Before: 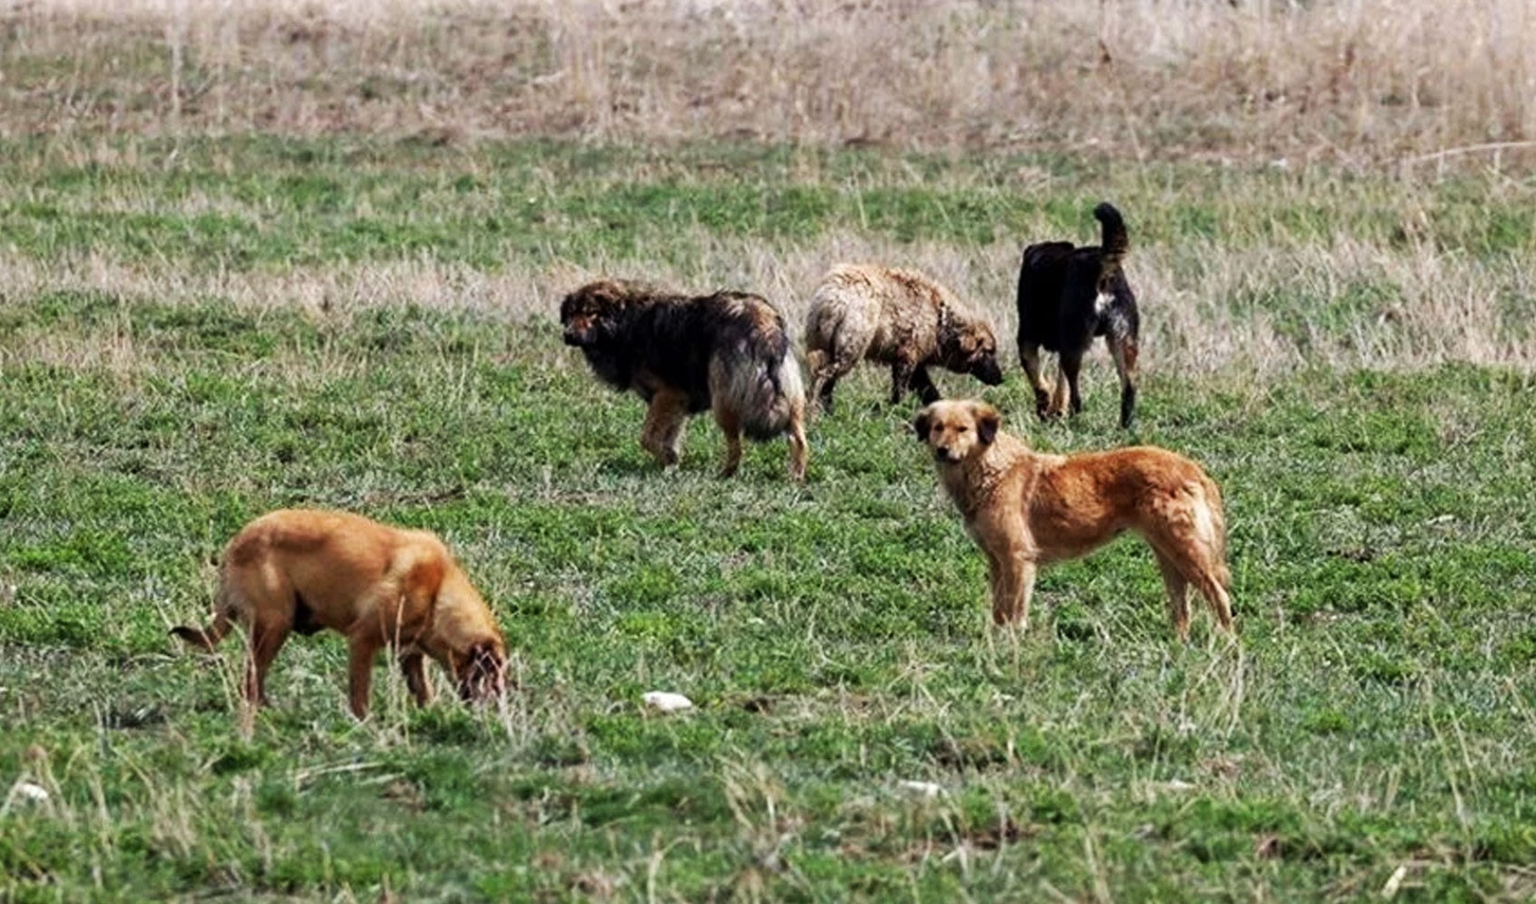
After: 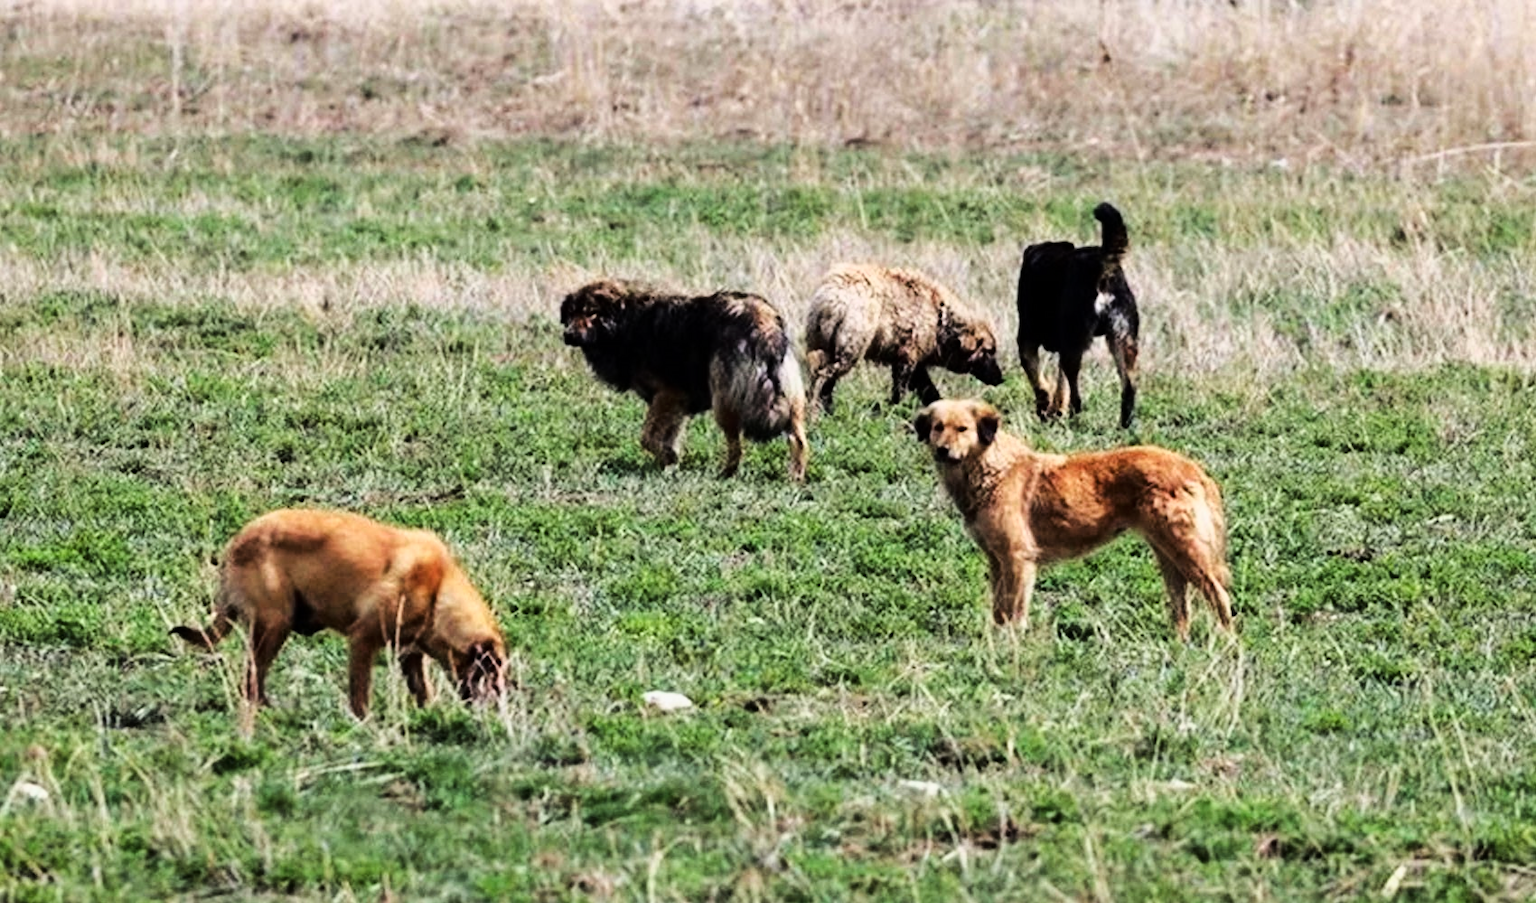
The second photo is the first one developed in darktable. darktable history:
tone curve: curves: ch0 [(0, 0) (0.136, 0.071) (0.346, 0.366) (0.489, 0.573) (0.66, 0.748) (0.858, 0.926) (1, 0.977)]; ch1 [(0, 0) (0.353, 0.344) (0.45, 0.46) (0.498, 0.498) (0.521, 0.512) (0.563, 0.559) (0.592, 0.605) (0.641, 0.673) (1, 1)]; ch2 [(0, 0) (0.333, 0.346) (0.375, 0.375) (0.424, 0.43) (0.476, 0.492) (0.502, 0.502) (0.524, 0.531) (0.579, 0.61) (0.612, 0.644) (0.641, 0.722) (1, 1)], color space Lab, linked channels, preserve colors none
